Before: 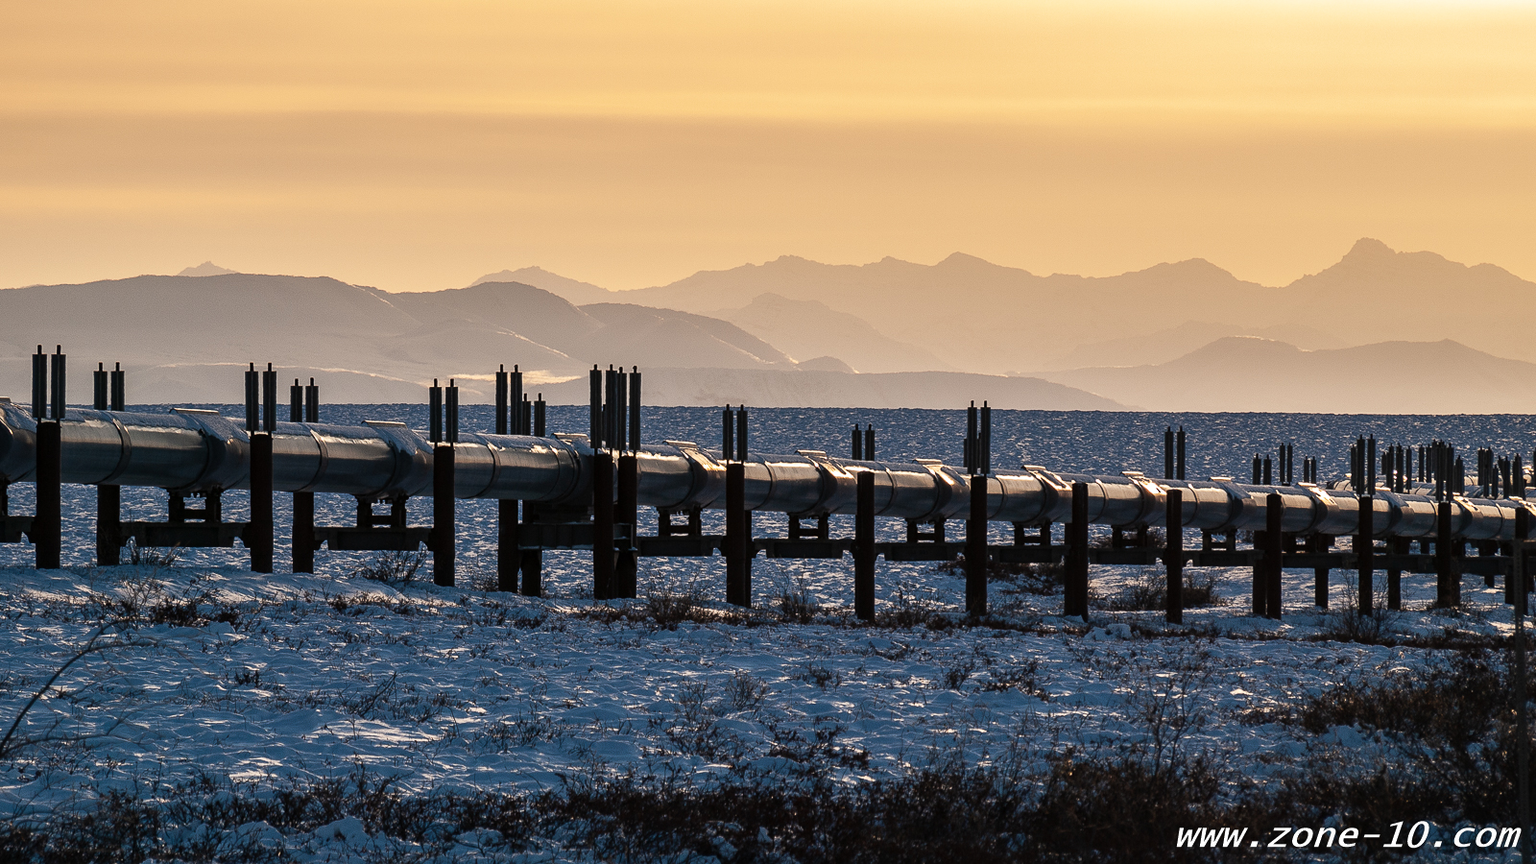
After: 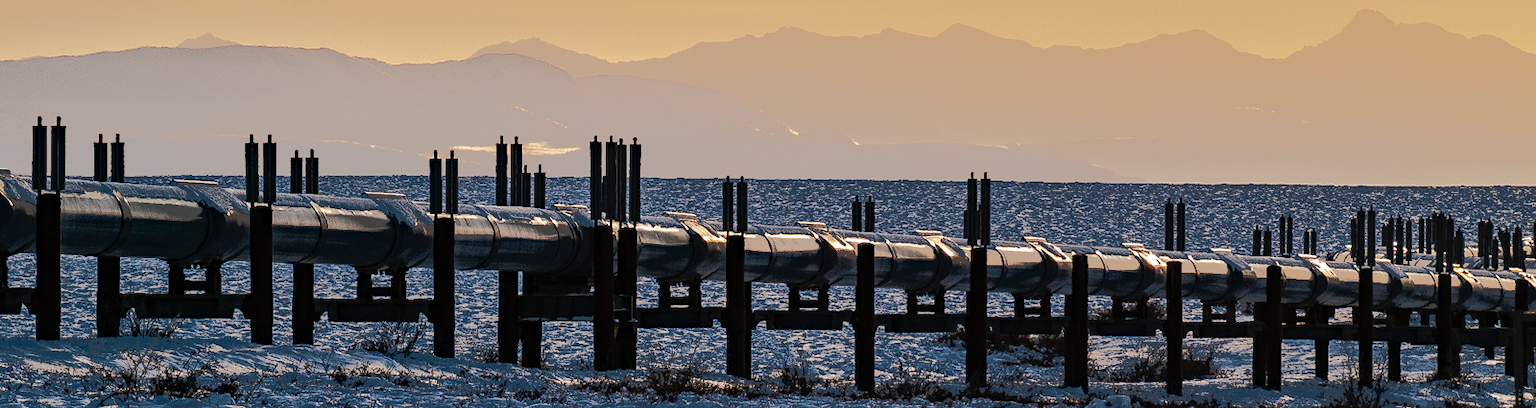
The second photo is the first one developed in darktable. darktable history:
color correction: highlights b* 0.047
crop and rotate: top 26.46%, bottom 26.182%
haze removal: compatibility mode true, adaptive false
tone equalizer: -7 EV -0.662 EV, -6 EV 0.995 EV, -5 EV -0.481 EV, -4 EV 0.417 EV, -3 EV 0.424 EV, -2 EV 0.166 EV, -1 EV -0.168 EV, +0 EV -0.361 EV, edges refinement/feathering 500, mask exposure compensation -1.57 EV, preserve details no
